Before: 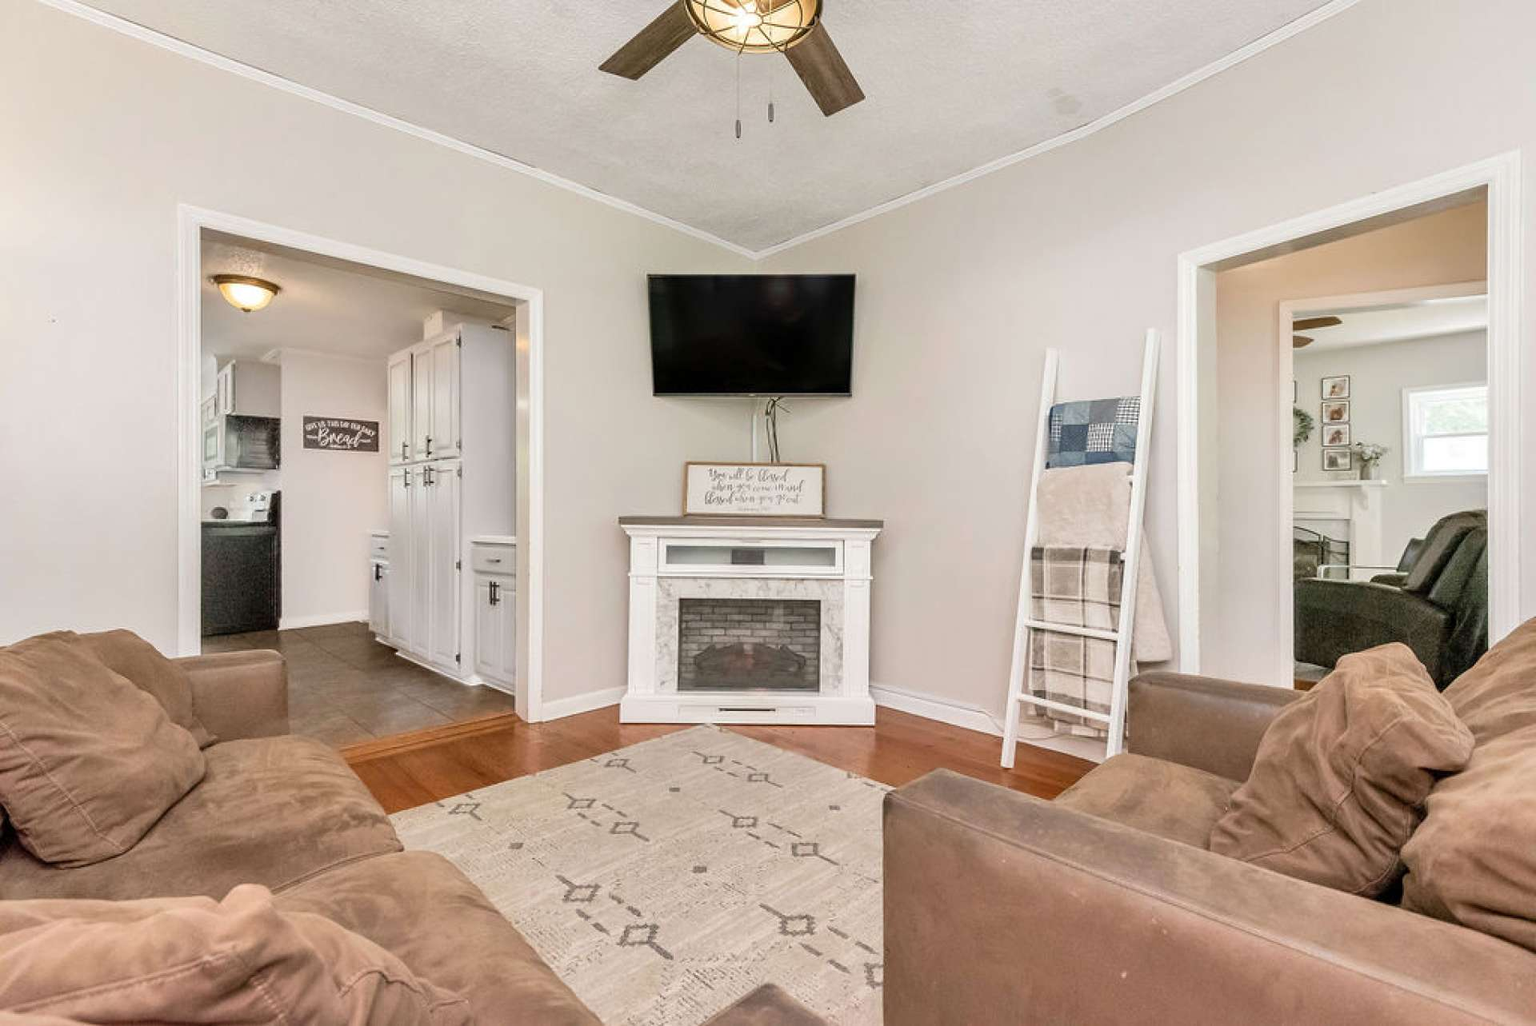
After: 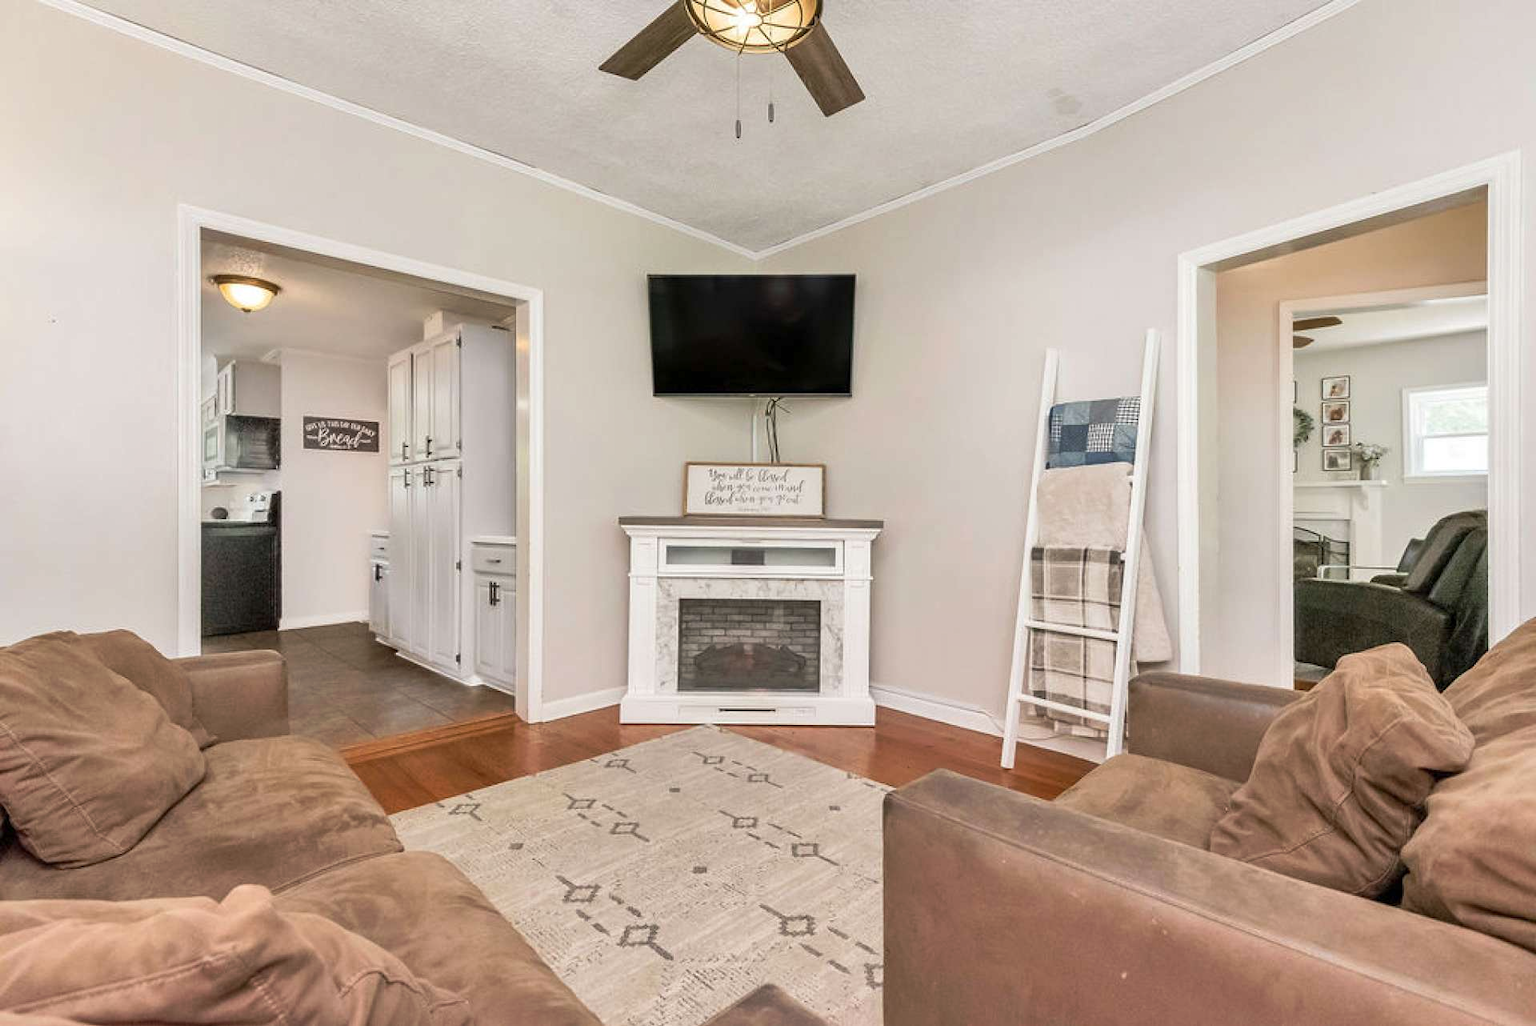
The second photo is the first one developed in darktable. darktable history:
shadows and highlights: shadows 4.1, highlights -17.6, soften with gaussian
tone curve: curves: ch0 [(0, 0) (0.003, 0.003) (0.011, 0.015) (0.025, 0.031) (0.044, 0.056) (0.069, 0.083) (0.1, 0.113) (0.136, 0.145) (0.177, 0.184) (0.224, 0.225) (0.277, 0.275) (0.335, 0.327) (0.399, 0.385) (0.468, 0.447) (0.543, 0.528) (0.623, 0.611) (0.709, 0.703) (0.801, 0.802) (0.898, 0.902) (1, 1)], preserve colors none
